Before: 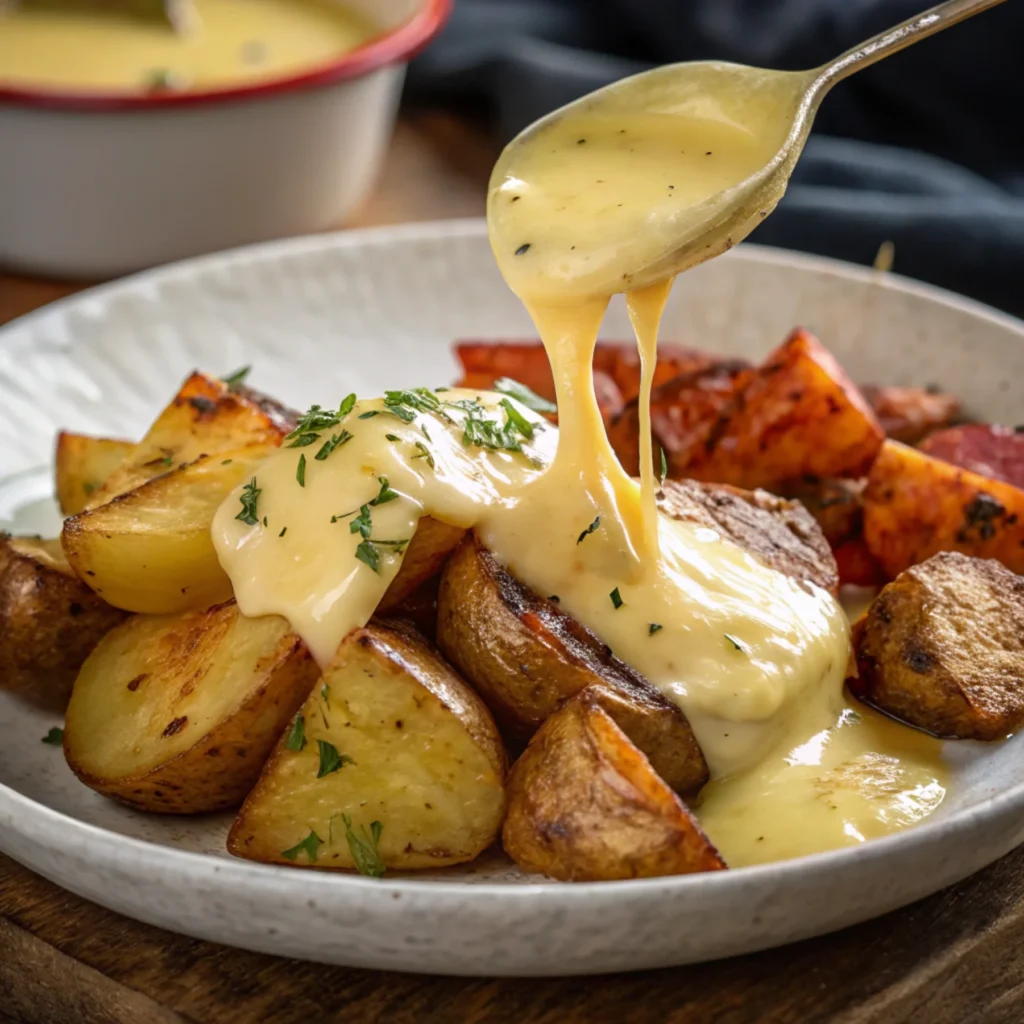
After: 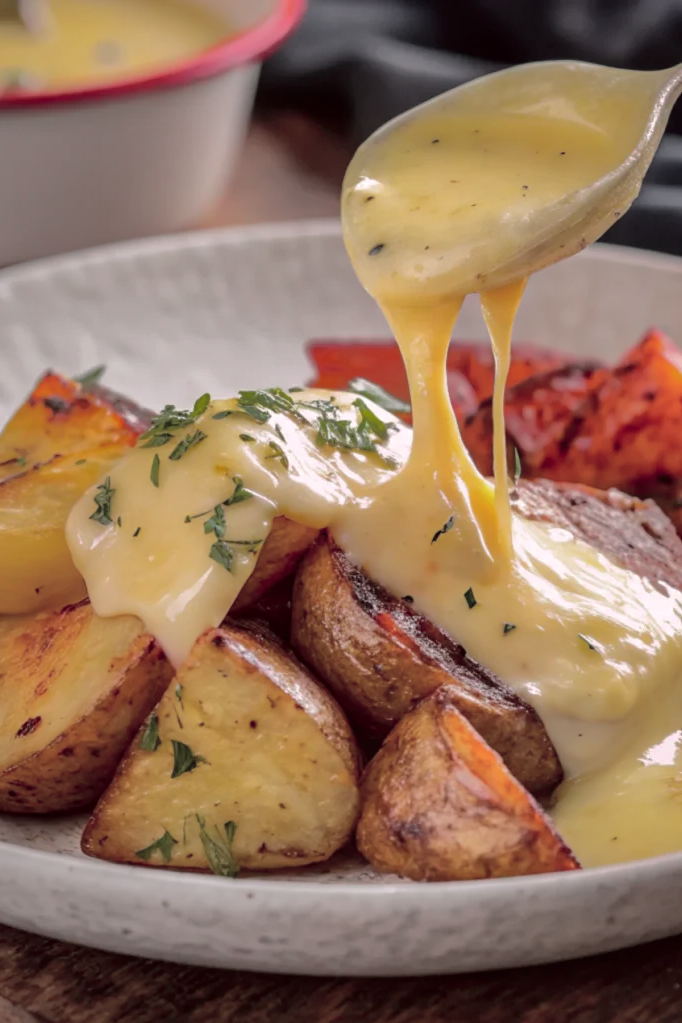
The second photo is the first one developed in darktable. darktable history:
contrast brightness saturation: brightness 0.18, saturation -0.5
crop and rotate: left 14.292%, right 19.041%
shadows and highlights: shadows 38.43, highlights -74.54
tone curve: curves: ch0 [(0, 0) (0.106, 0.026) (0.275, 0.155) (0.392, 0.314) (0.513, 0.481) (0.657, 0.667) (1, 1)]; ch1 [(0, 0) (0.5, 0.511) (0.536, 0.579) (0.587, 0.69) (1, 1)]; ch2 [(0, 0) (0.5, 0.5) (0.55, 0.552) (0.625, 0.699) (1, 1)], color space Lab, independent channels, preserve colors none
